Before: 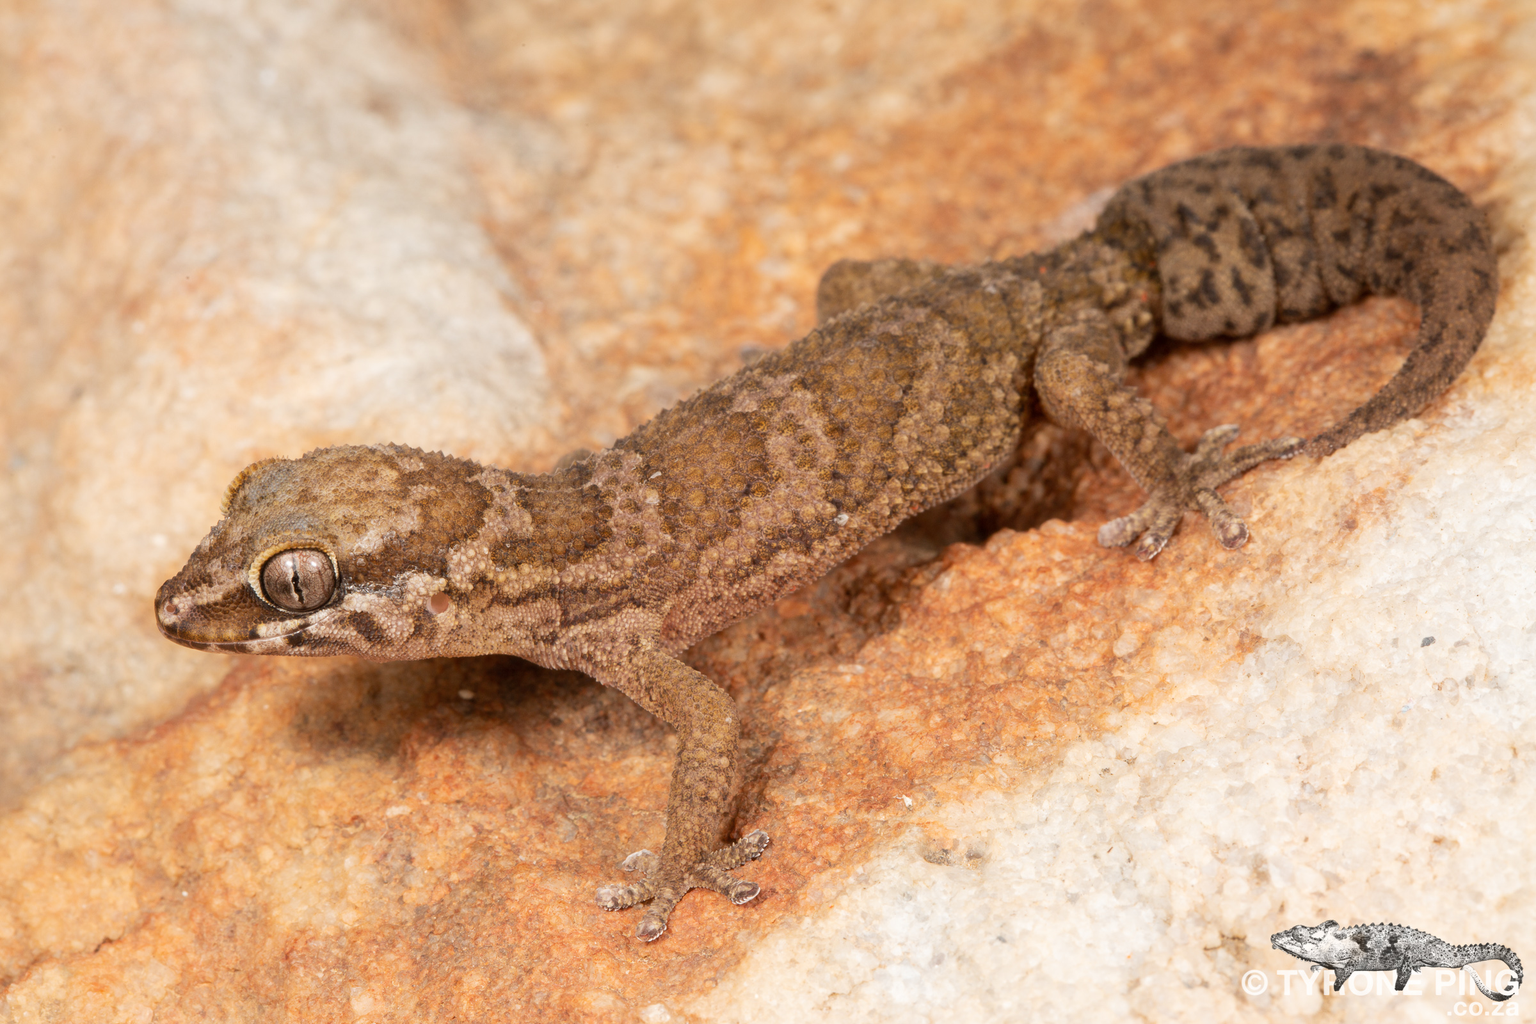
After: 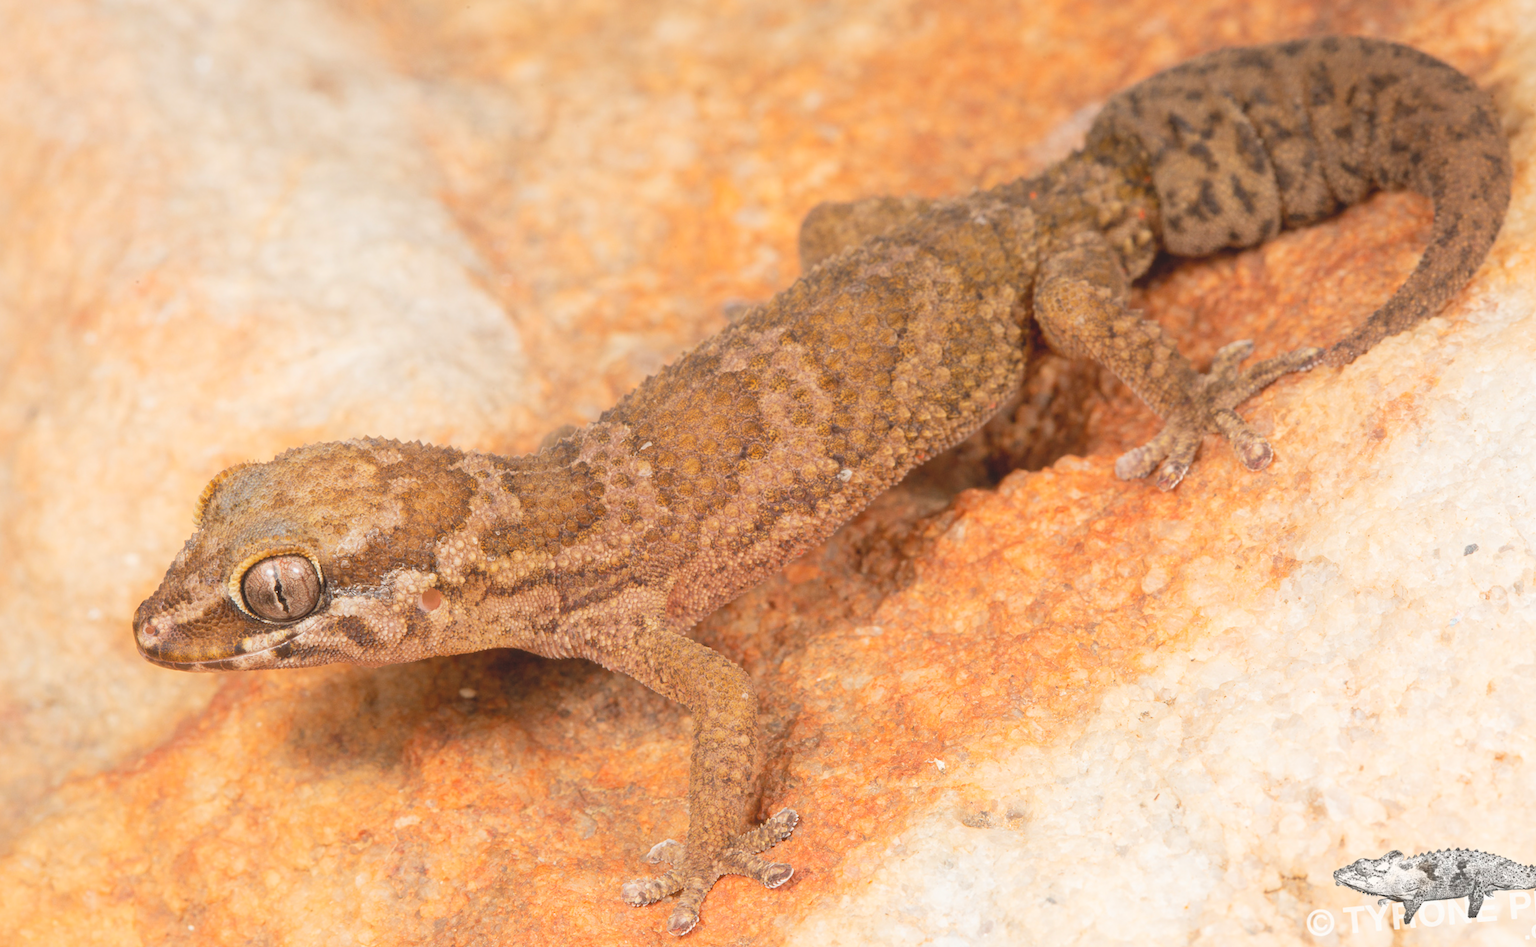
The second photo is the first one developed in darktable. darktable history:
contrast brightness saturation: brightness 0.15
rotate and perspective: rotation -5°, crop left 0.05, crop right 0.952, crop top 0.11, crop bottom 0.89
contrast equalizer: y [[0.439, 0.44, 0.442, 0.457, 0.493, 0.498], [0.5 ×6], [0.5 ×6], [0 ×6], [0 ×6]], mix 0.59
color contrast: green-magenta contrast 1.2, blue-yellow contrast 1.2
white balance: emerald 1
